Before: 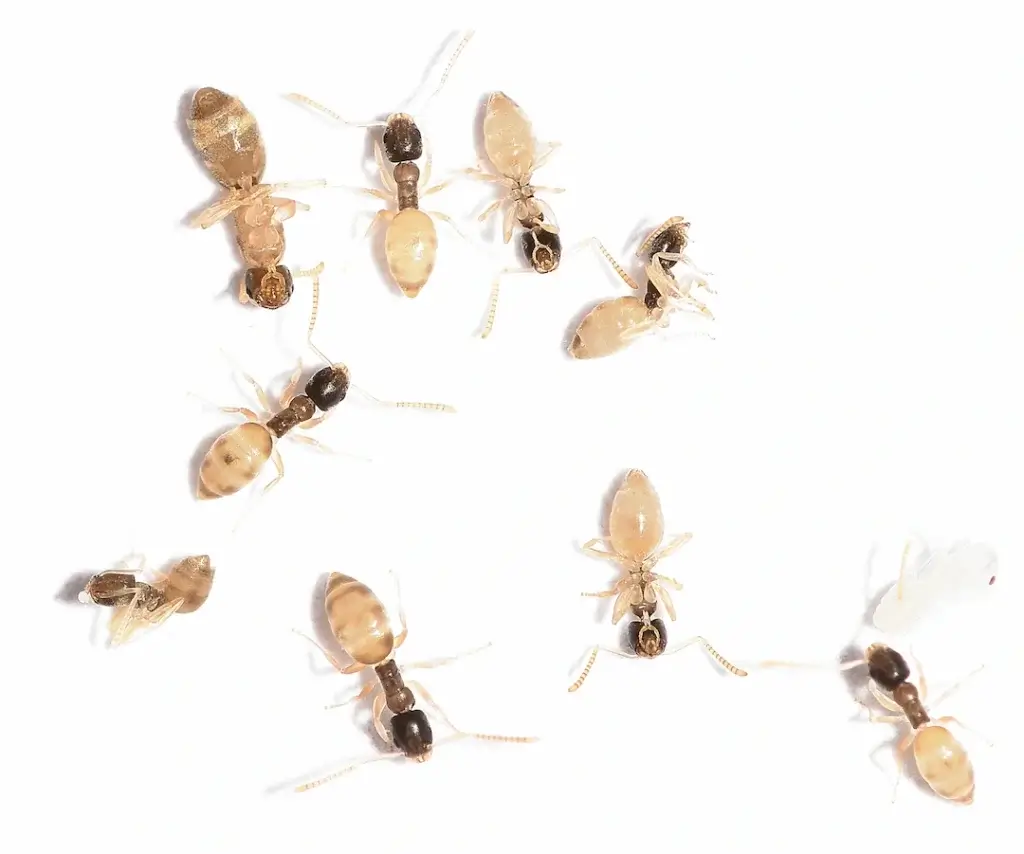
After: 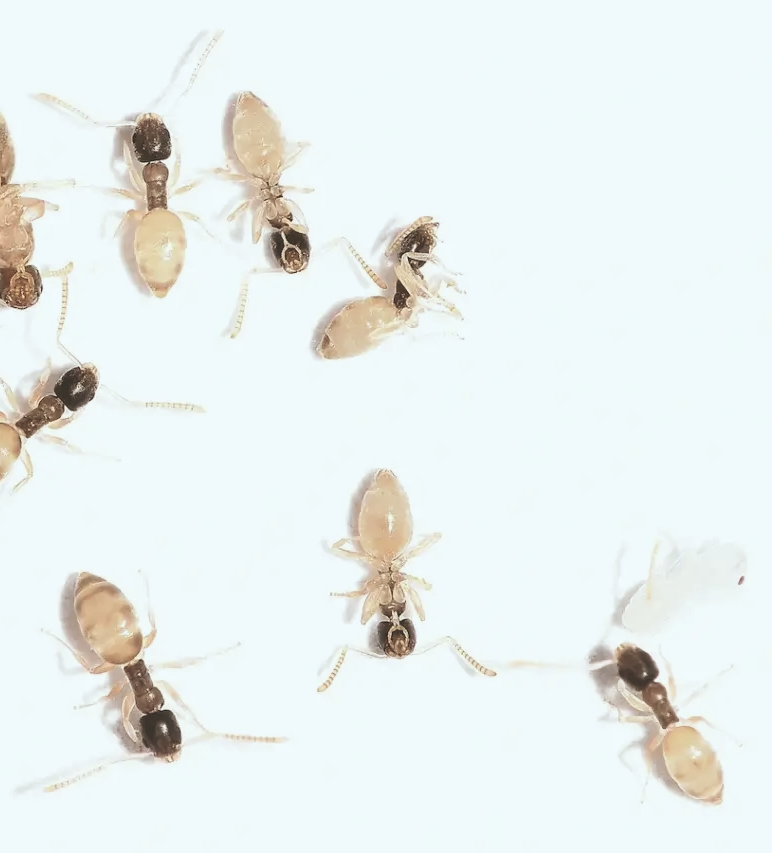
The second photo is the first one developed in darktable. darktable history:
color balance: lift [1, 0.994, 1.002, 1.006], gamma [0.957, 1.081, 1.016, 0.919], gain [0.97, 0.972, 1.01, 1.028], input saturation 91.06%, output saturation 79.8%
crop and rotate: left 24.6%
exposure: black level correction -0.023, exposure -0.039 EV, compensate highlight preservation false
